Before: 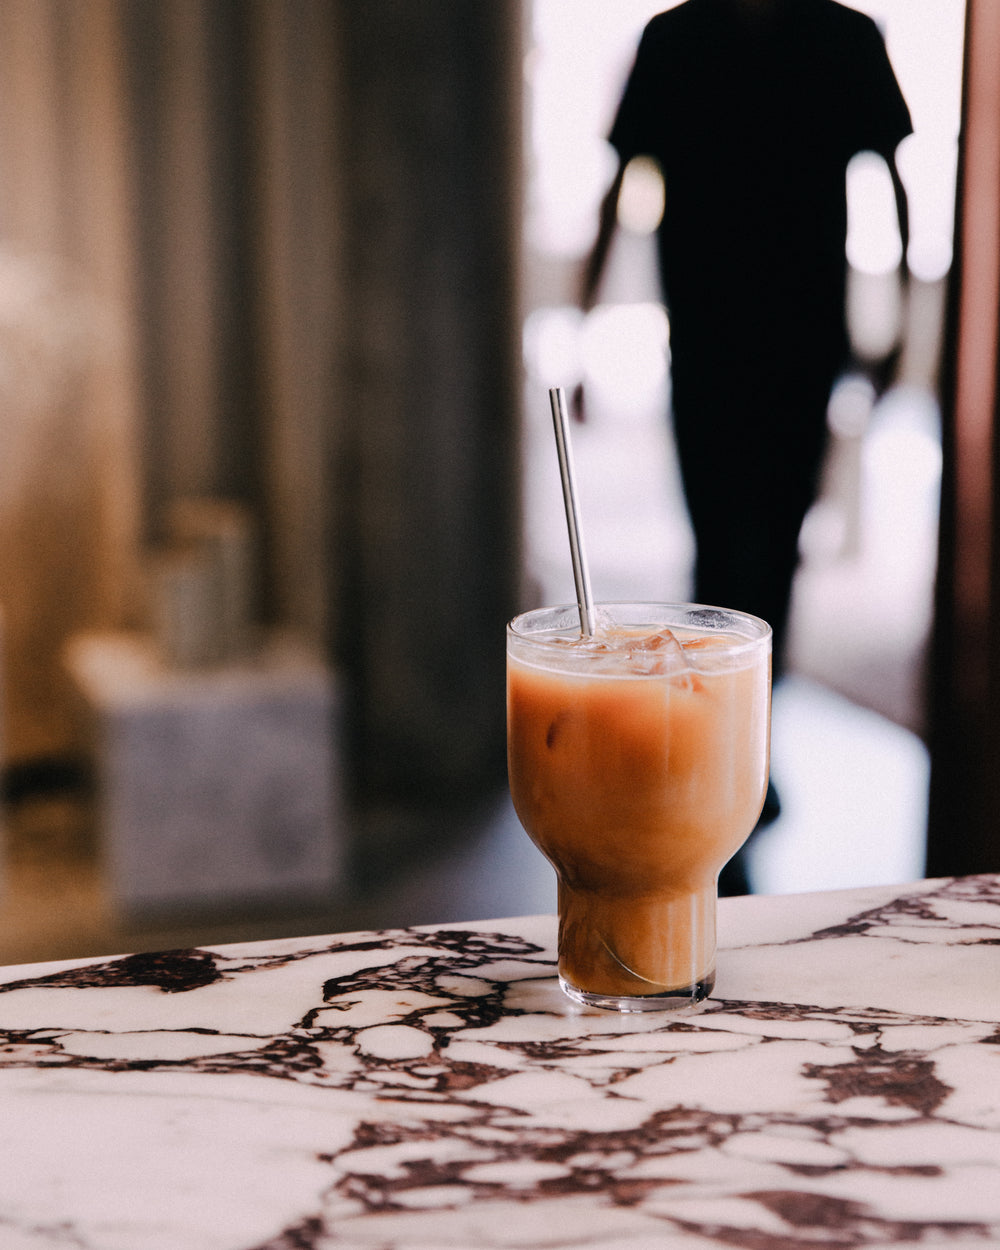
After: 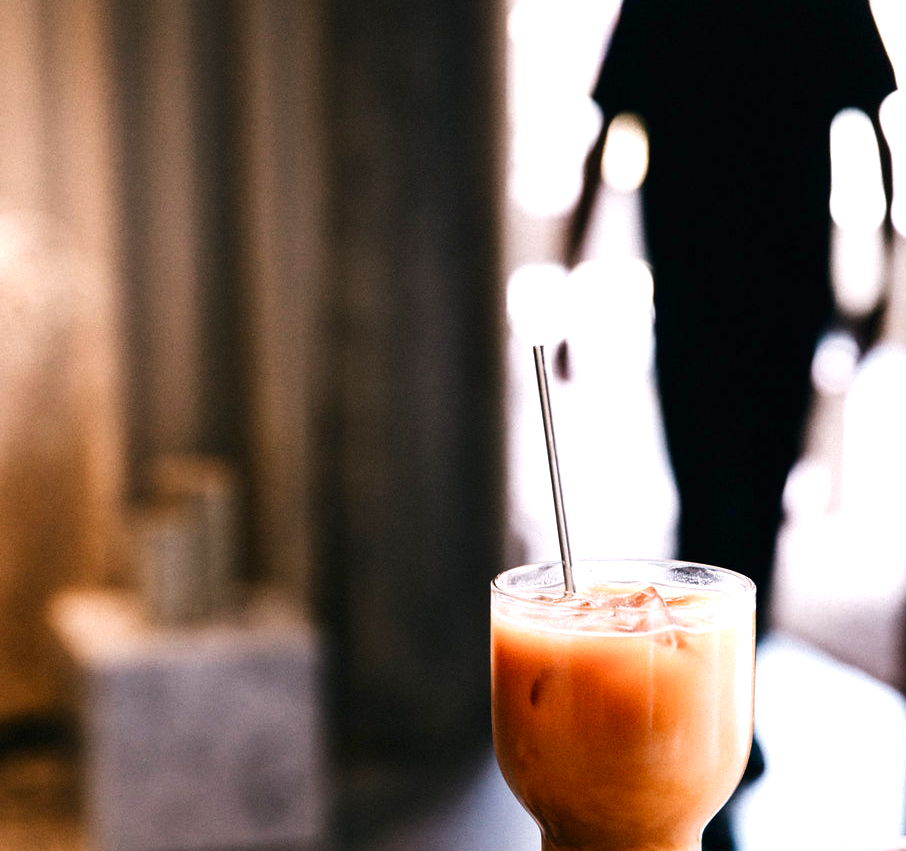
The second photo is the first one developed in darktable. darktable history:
contrast brightness saturation: contrast 0.069, brightness -0.127, saturation 0.059
crop: left 1.623%, top 3.458%, right 7.749%, bottom 28.439%
exposure: black level correction 0, exposure 0.897 EV, compensate highlight preservation false
